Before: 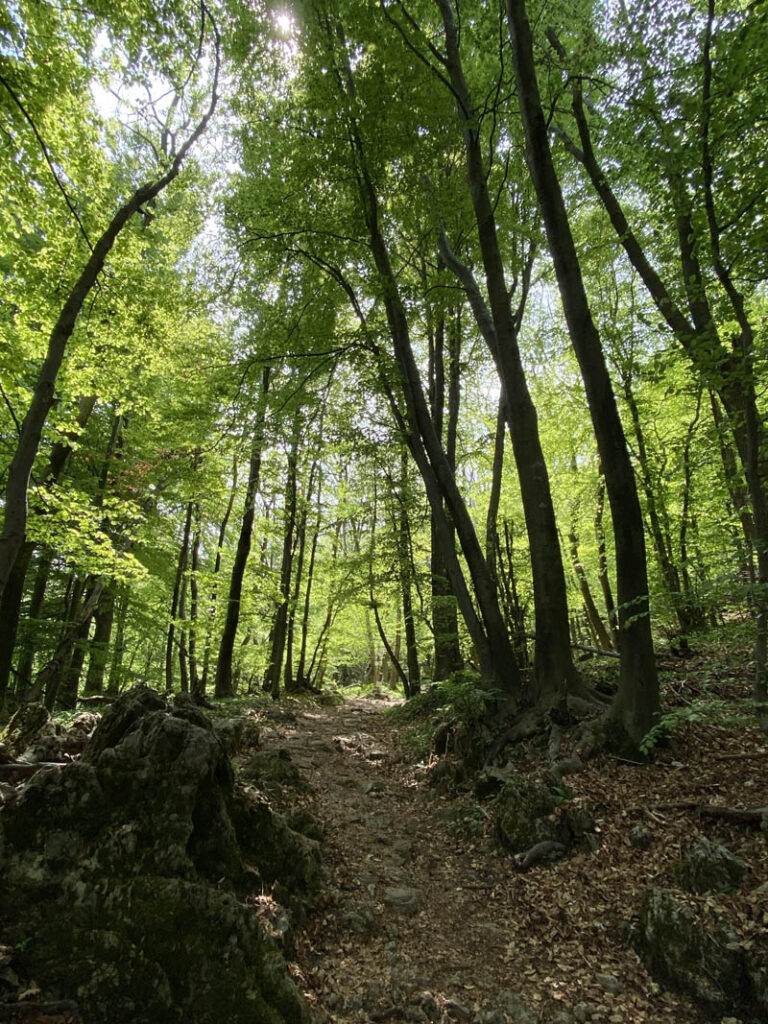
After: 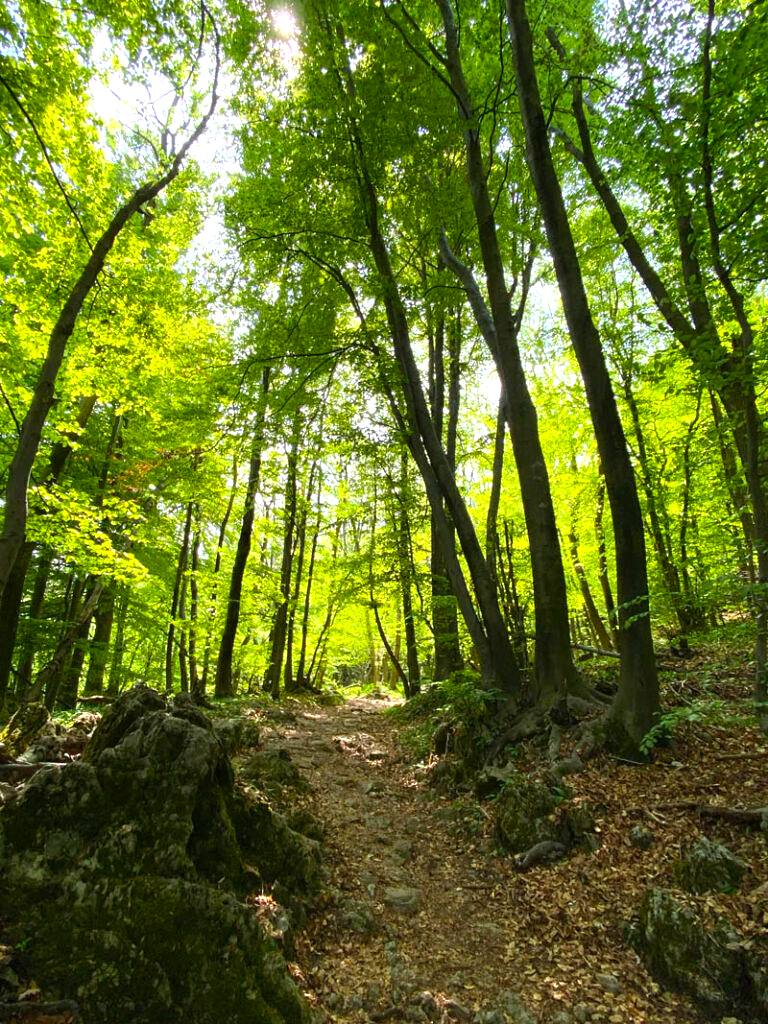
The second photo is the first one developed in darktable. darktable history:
color balance rgb: perceptual saturation grading › global saturation 25%, global vibrance 20%
exposure: exposure 0.785 EV, compensate highlight preservation false
